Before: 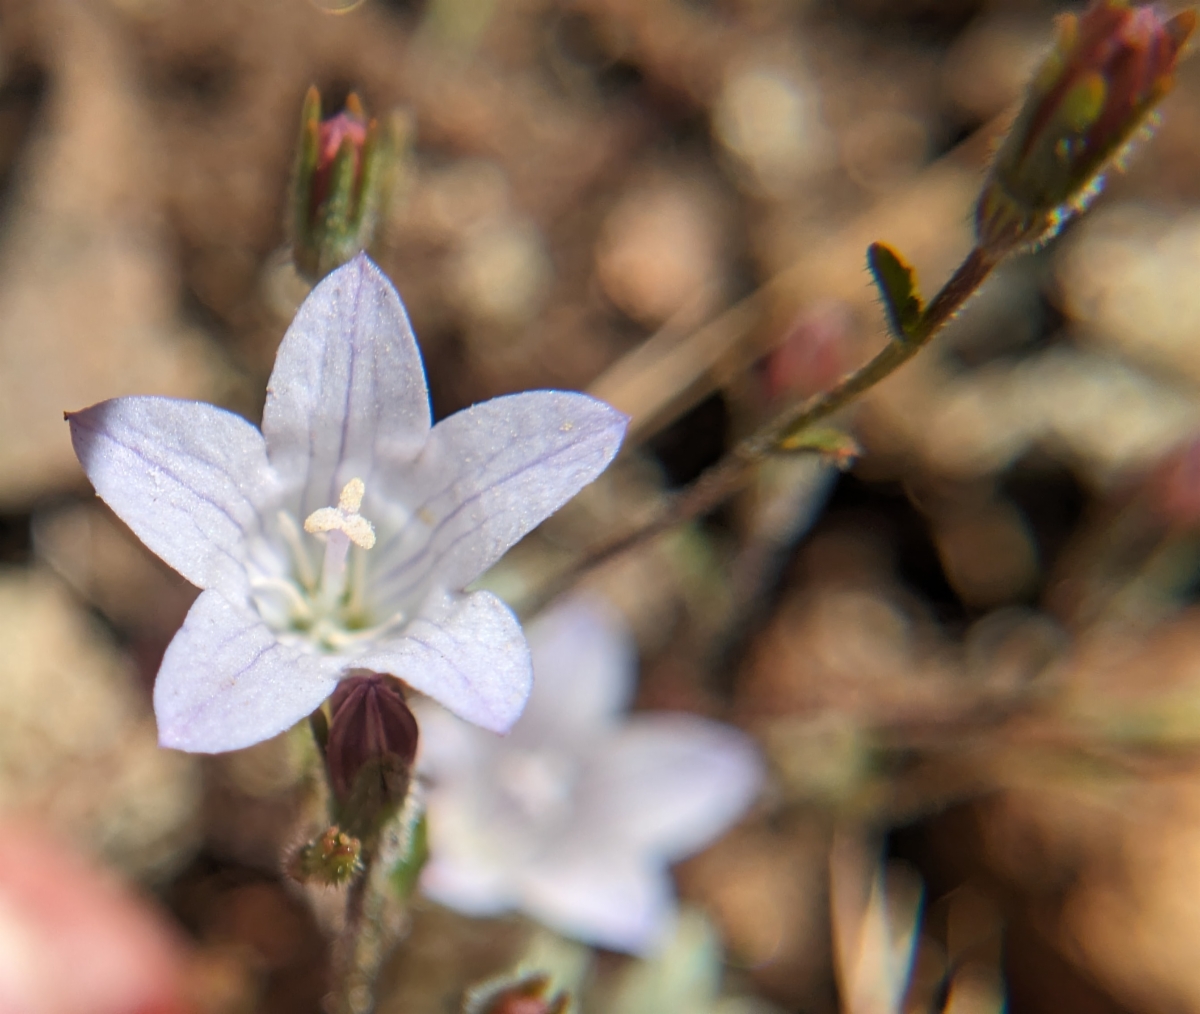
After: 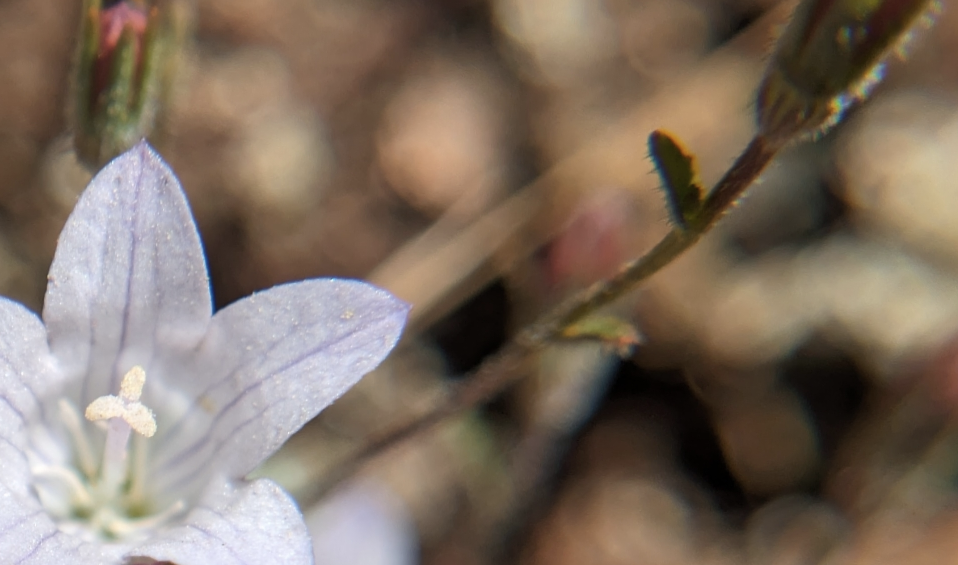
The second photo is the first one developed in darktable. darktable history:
color correction: highlights b* -0.005, saturation 0.844
crop: left 18.282%, top 11.067%, right 1.869%, bottom 33.17%
